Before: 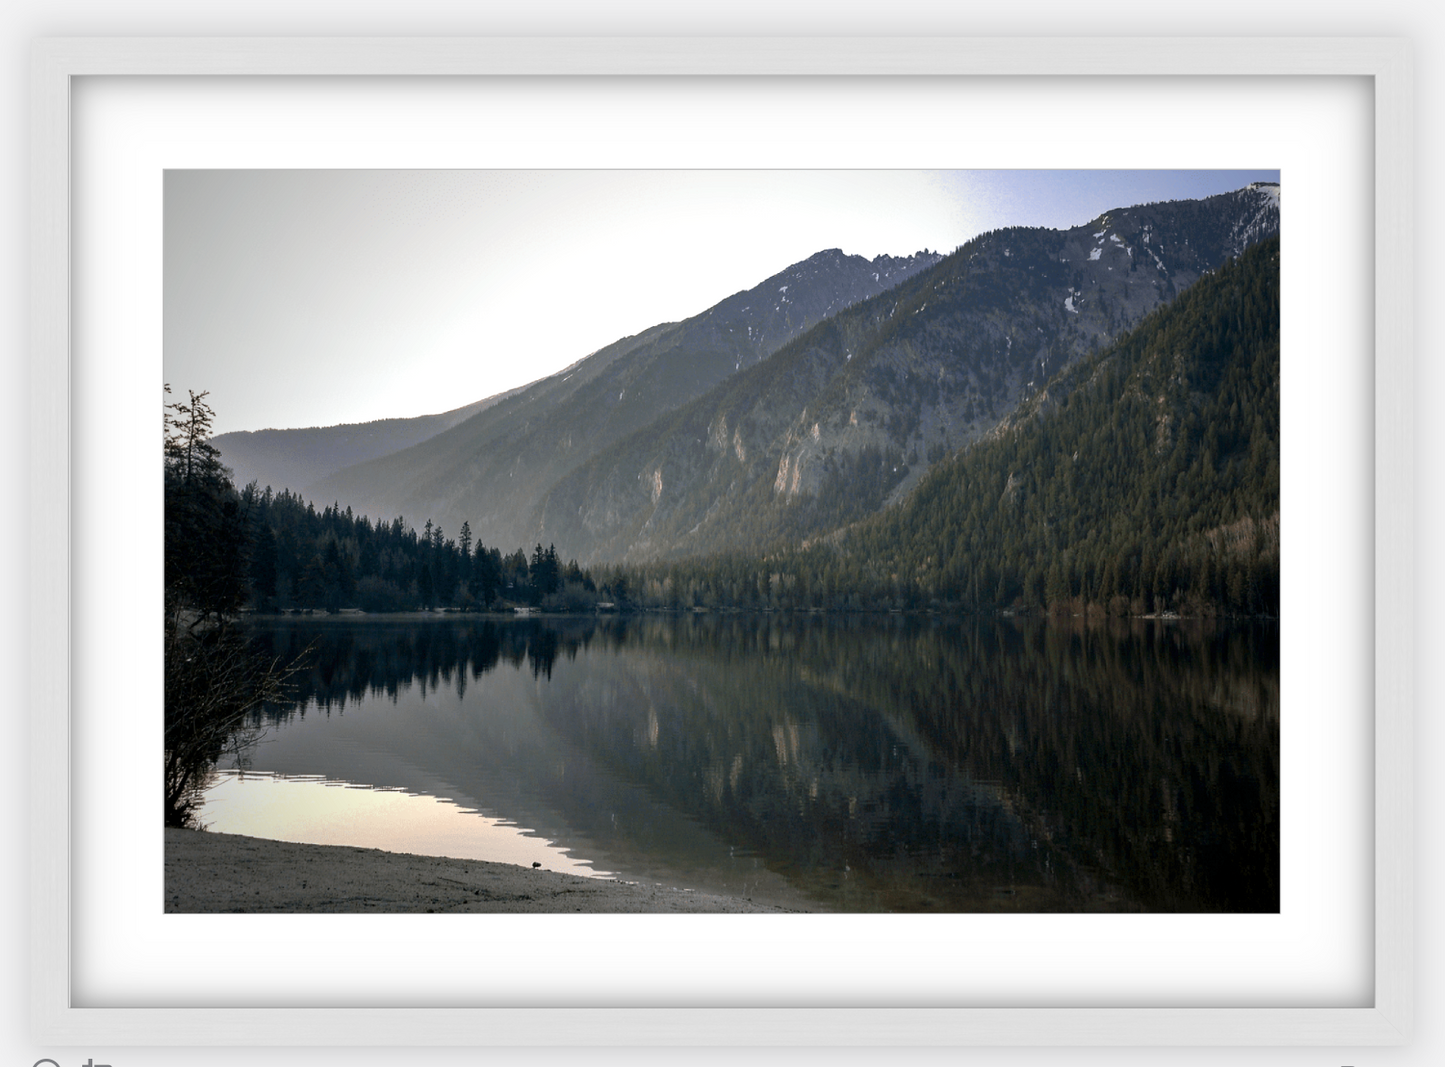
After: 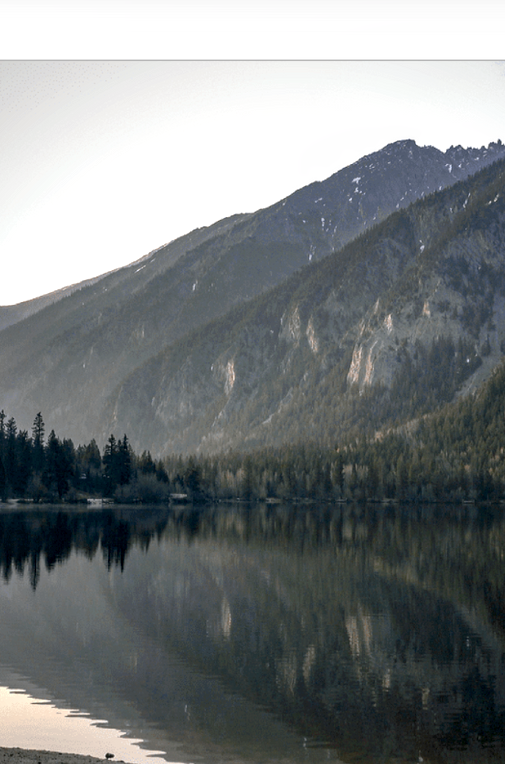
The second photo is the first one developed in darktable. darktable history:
crop and rotate: left 29.598%, top 10.275%, right 35.42%, bottom 18.116%
local contrast: detail 130%
